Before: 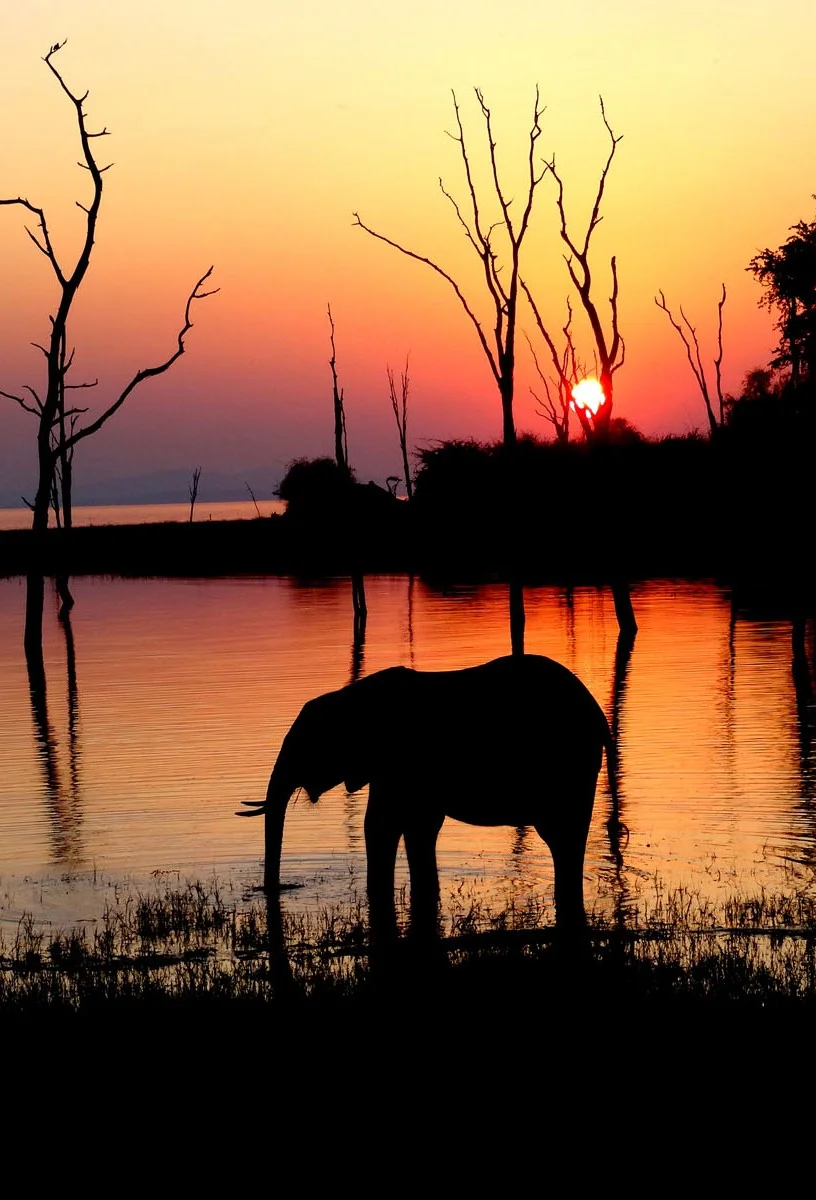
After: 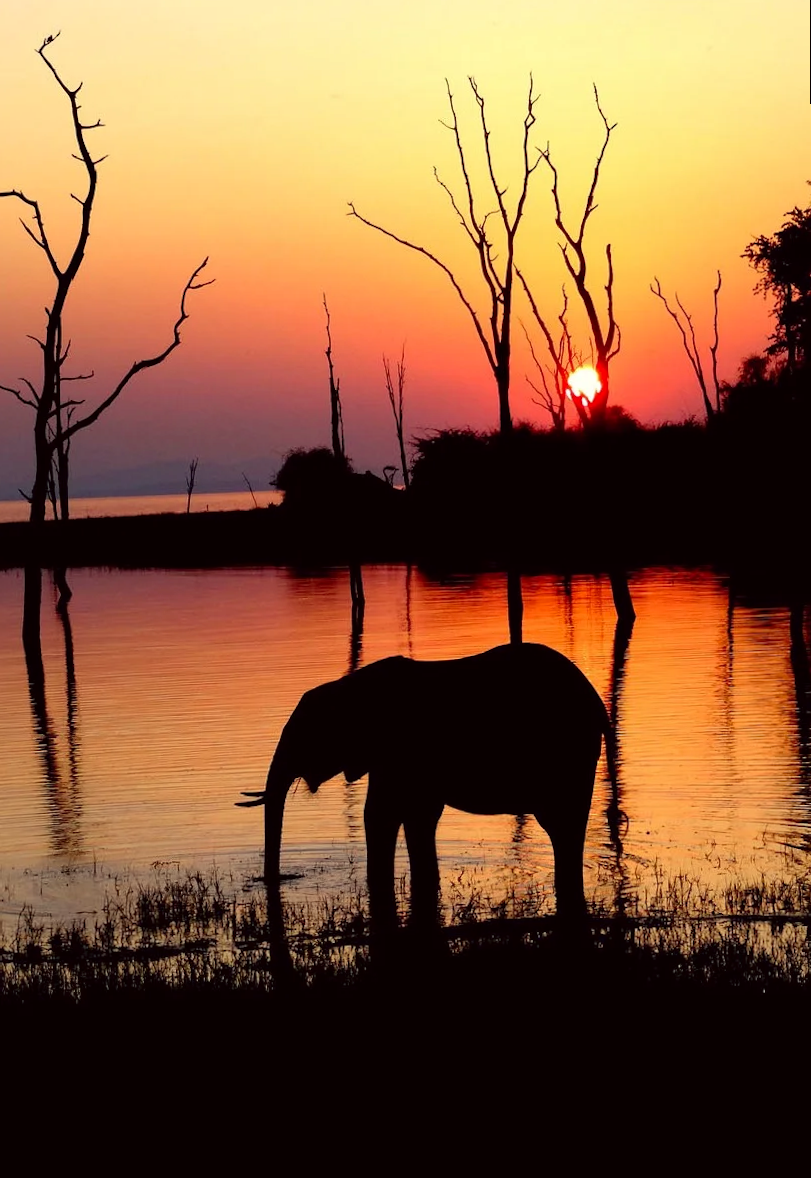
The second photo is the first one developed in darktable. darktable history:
rotate and perspective: rotation -0.45°, automatic cropping original format, crop left 0.008, crop right 0.992, crop top 0.012, crop bottom 0.988
color correction: highlights a* -0.95, highlights b* 4.5, shadows a* 3.55
